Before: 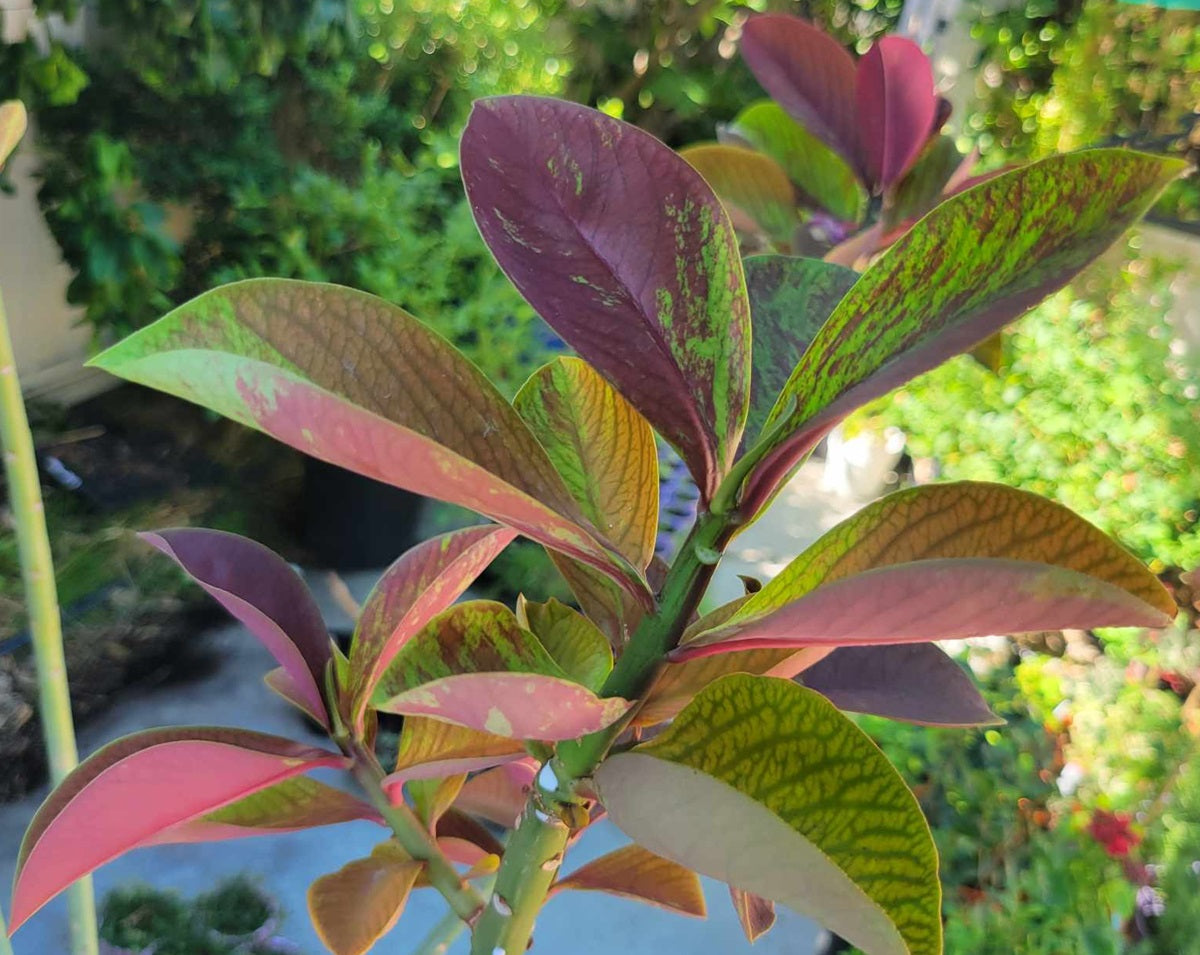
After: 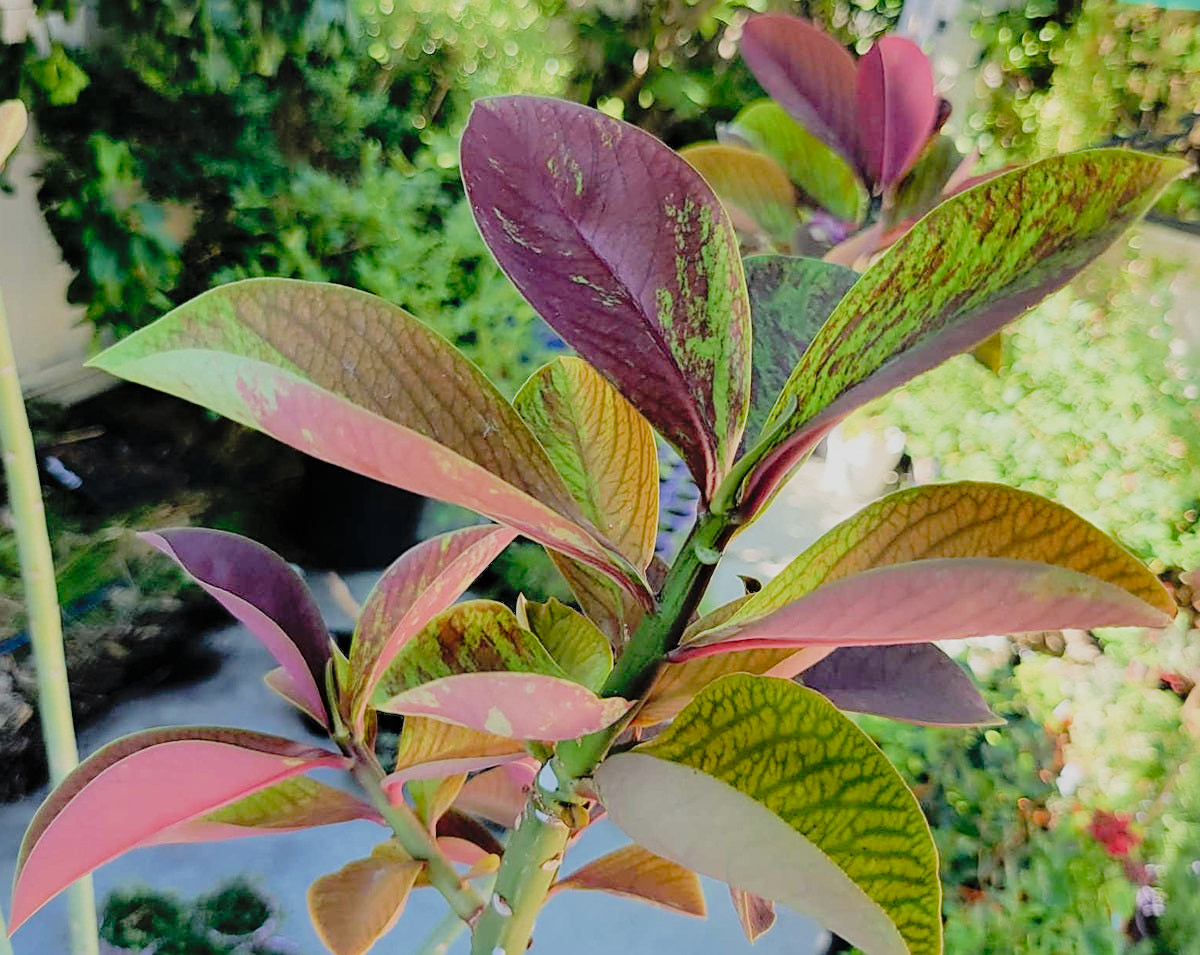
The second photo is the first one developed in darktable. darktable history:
tone curve: curves: ch0 [(0, 0) (0.058, 0.039) (0.168, 0.123) (0.282, 0.327) (0.45, 0.534) (0.676, 0.751) (0.89, 0.919) (1, 1)]; ch1 [(0, 0) (0.094, 0.081) (0.285, 0.299) (0.385, 0.403) (0.447, 0.455) (0.495, 0.496) (0.544, 0.552) (0.589, 0.612) (0.722, 0.728) (1, 1)]; ch2 [(0, 0) (0.257, 0.217) (0.43, 0.421) (0.498, 0.507) (0.531, 0.544) (0.56, 0.579) (0.625, 0.66) (1, 1)], preserve colors none
sharpen: on, module defaults
filmic rgb: black relative exposure -7.65 EV, white relative exposure 4.56 EV, hardness 3.61, add noise in highlights 0.001, preserve chrominance max RGB, color science v3 (2019), use custom middle-gray values true, contrast in highlights soft
